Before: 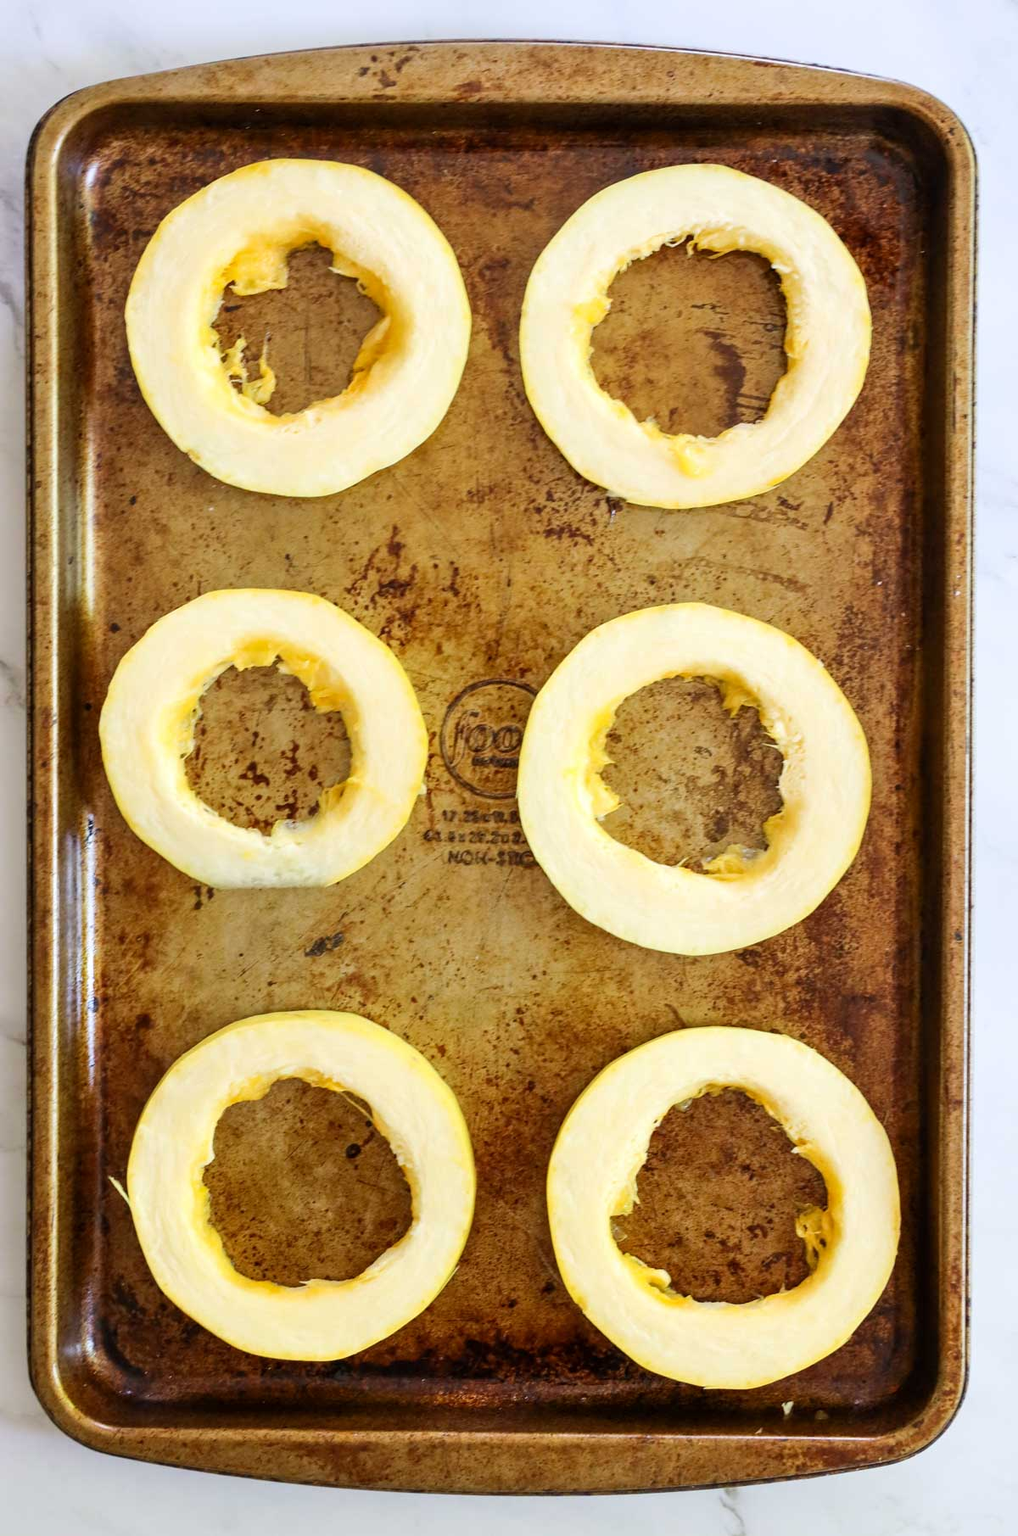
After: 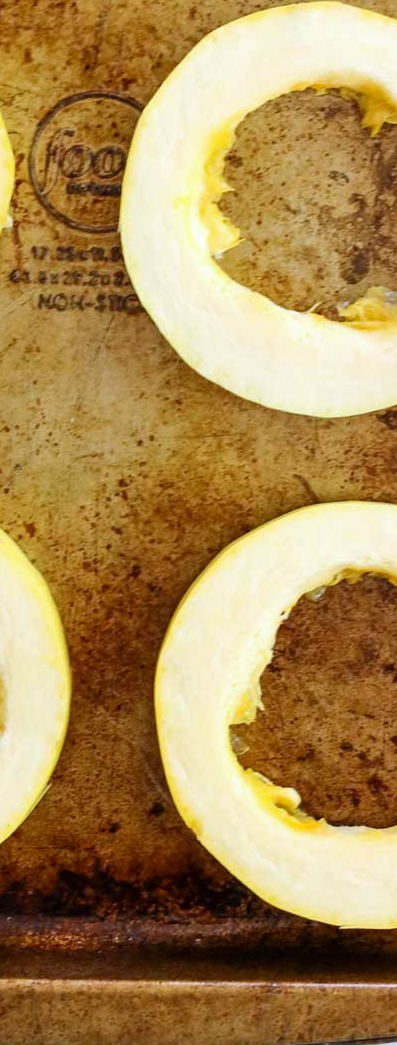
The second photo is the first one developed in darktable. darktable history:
white balance: red 0.984, blue 1.059
crop: left 40.878%, top 39.176%, right 25.993%, bottom 3.081%
